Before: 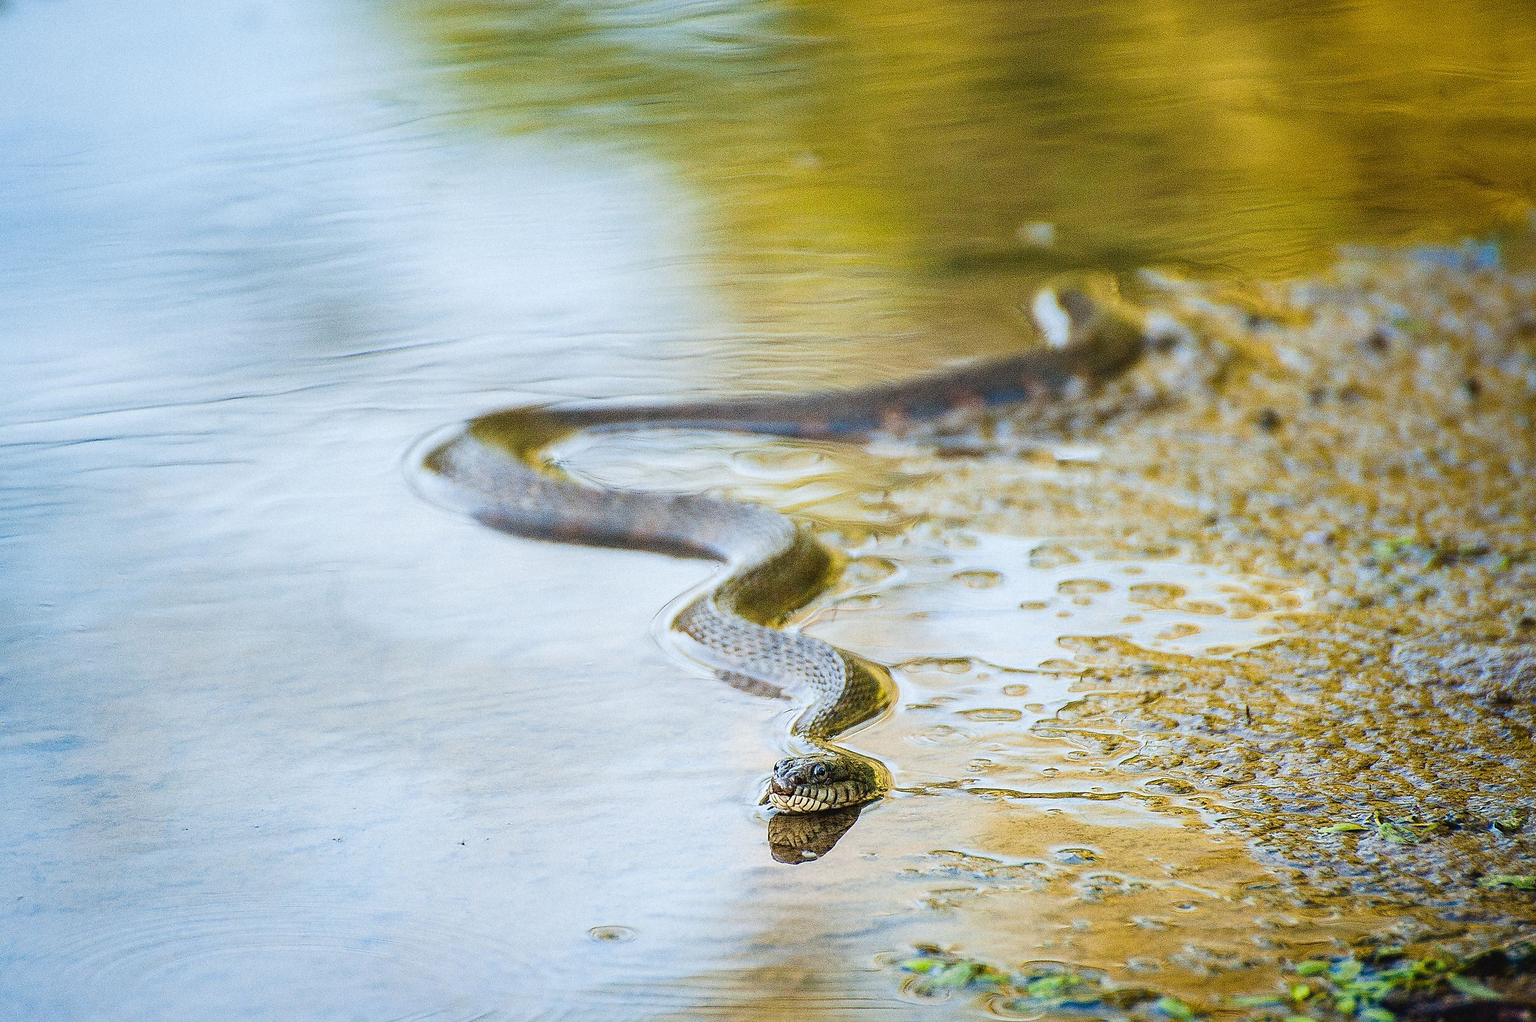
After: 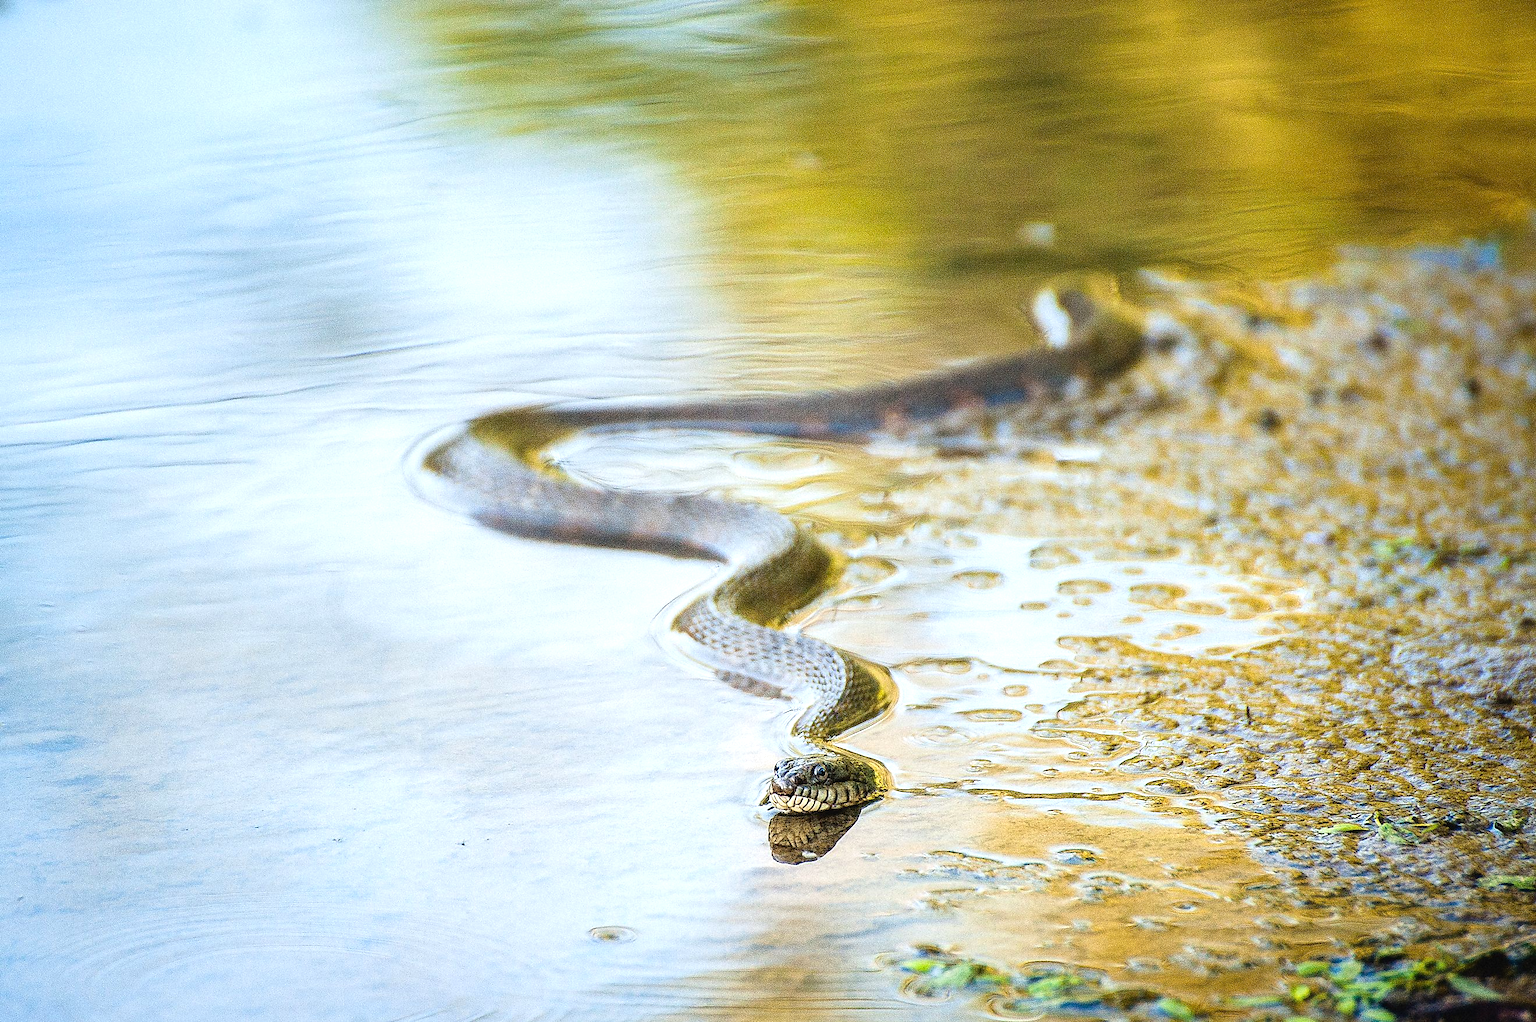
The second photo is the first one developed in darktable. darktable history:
tone equalizer: -8 EV -0.404 EV, -7 EV -0.389 EV, -6 EV -0.306 EV, -5 EV -0.253 EV, -3 EV 0.25 EV, -2 EV 0.312 EV, -1 EV 0.411 EV, +0 EV 0.401 EV
